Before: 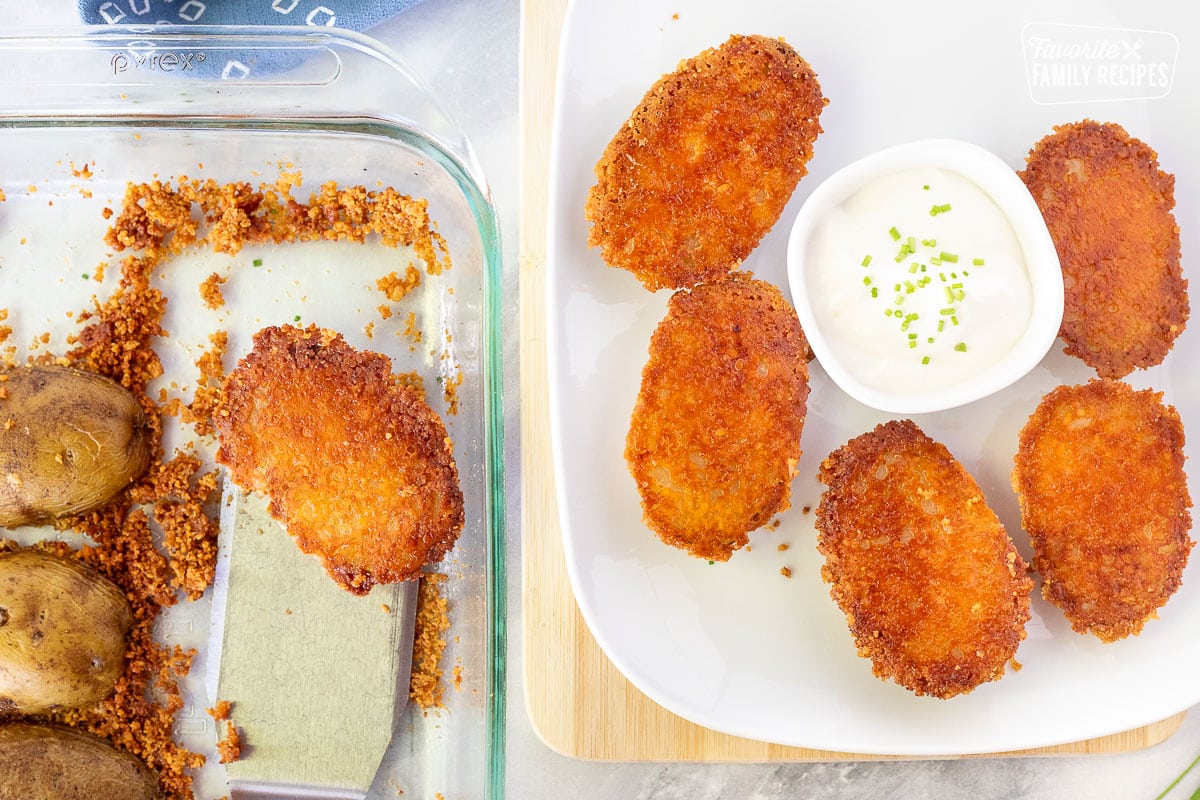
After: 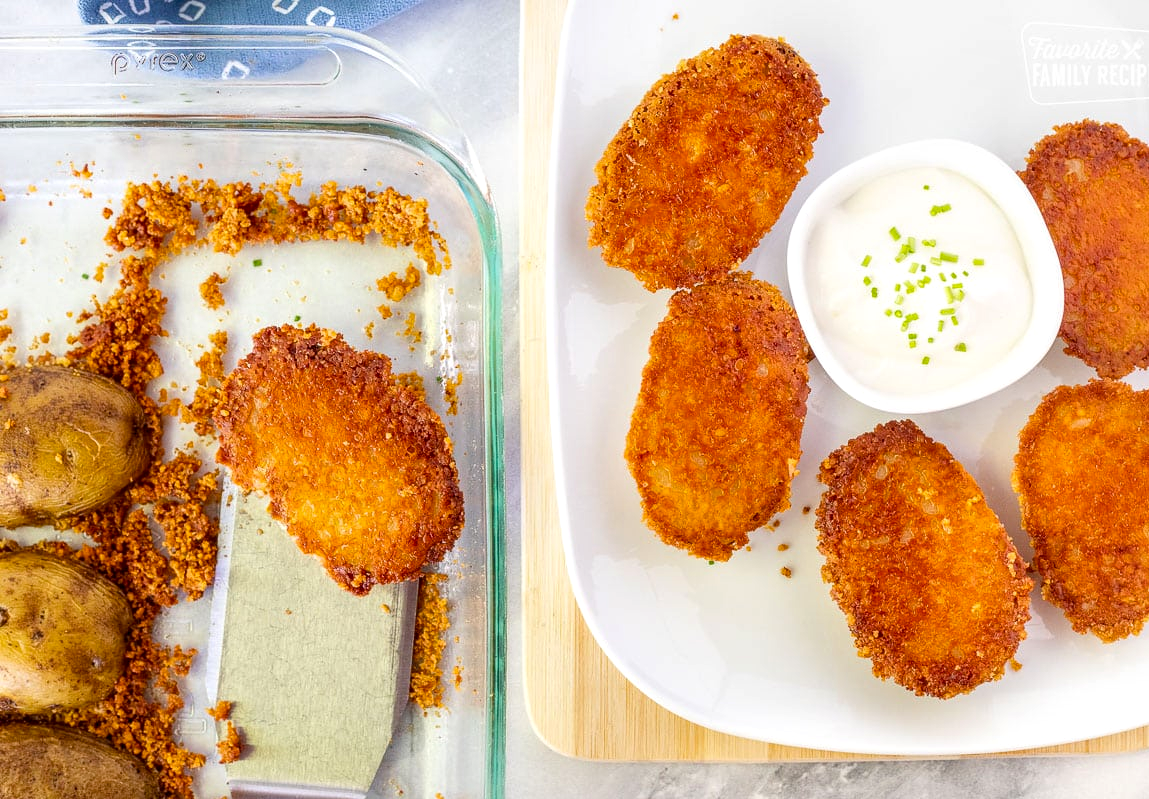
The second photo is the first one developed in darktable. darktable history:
local contrast: on, module defaults
color balance rgb: shadows lift › hue 86.17°, perceptual saturation grading › global saturation 16.471%
crop: right 4.197%, bottom 0.022%
